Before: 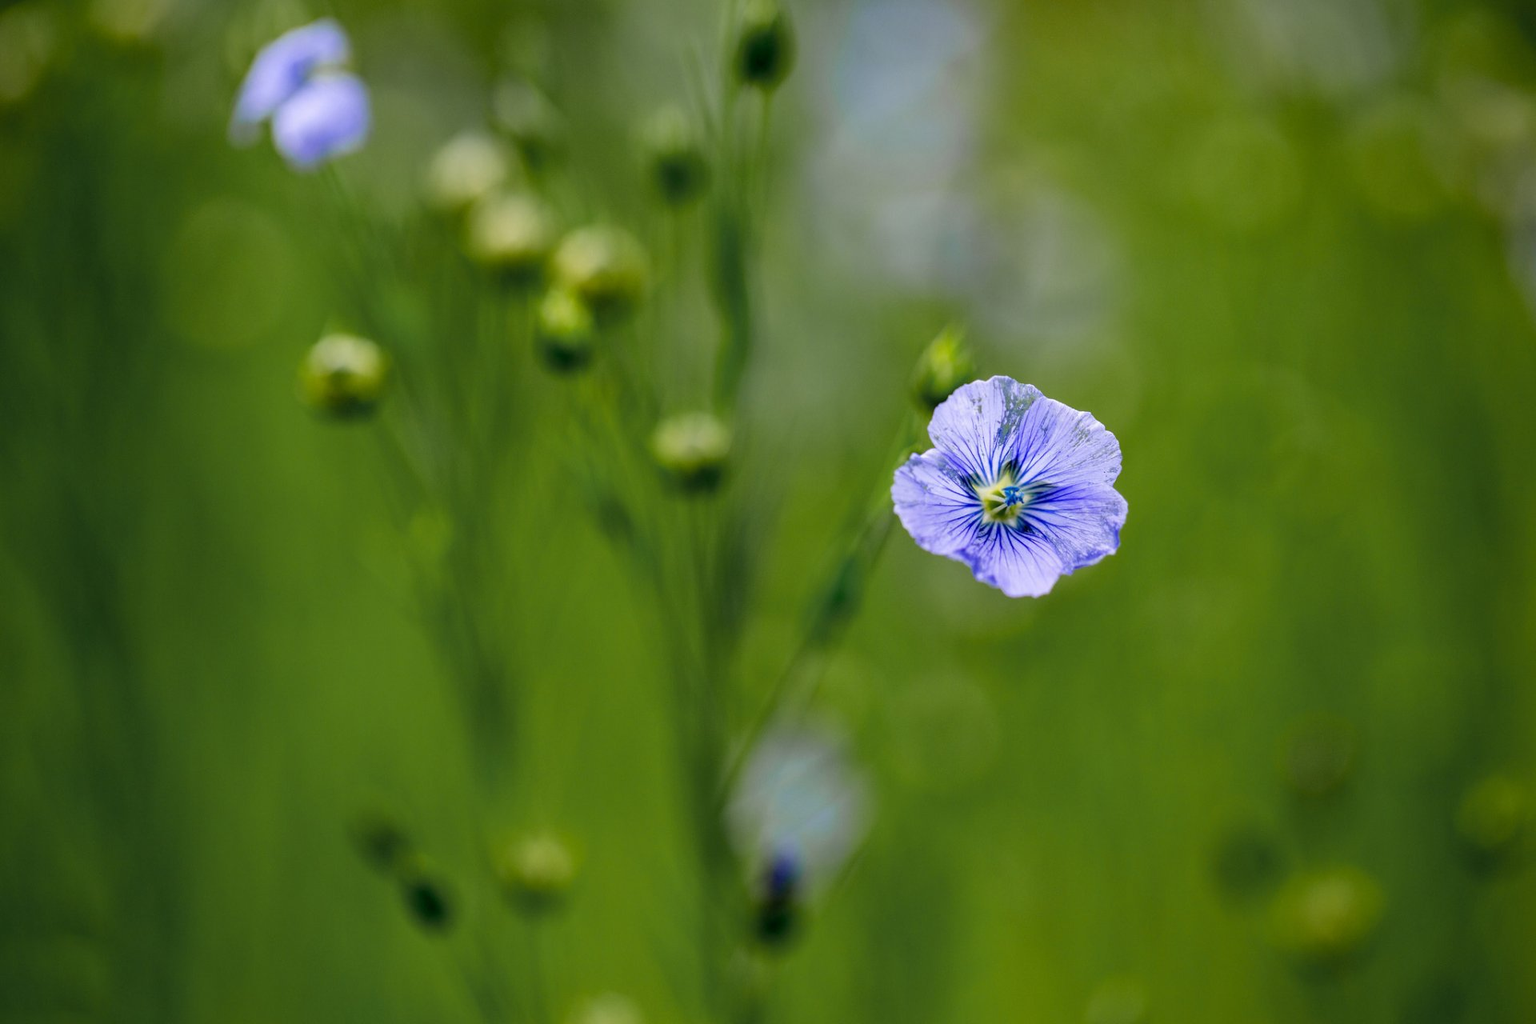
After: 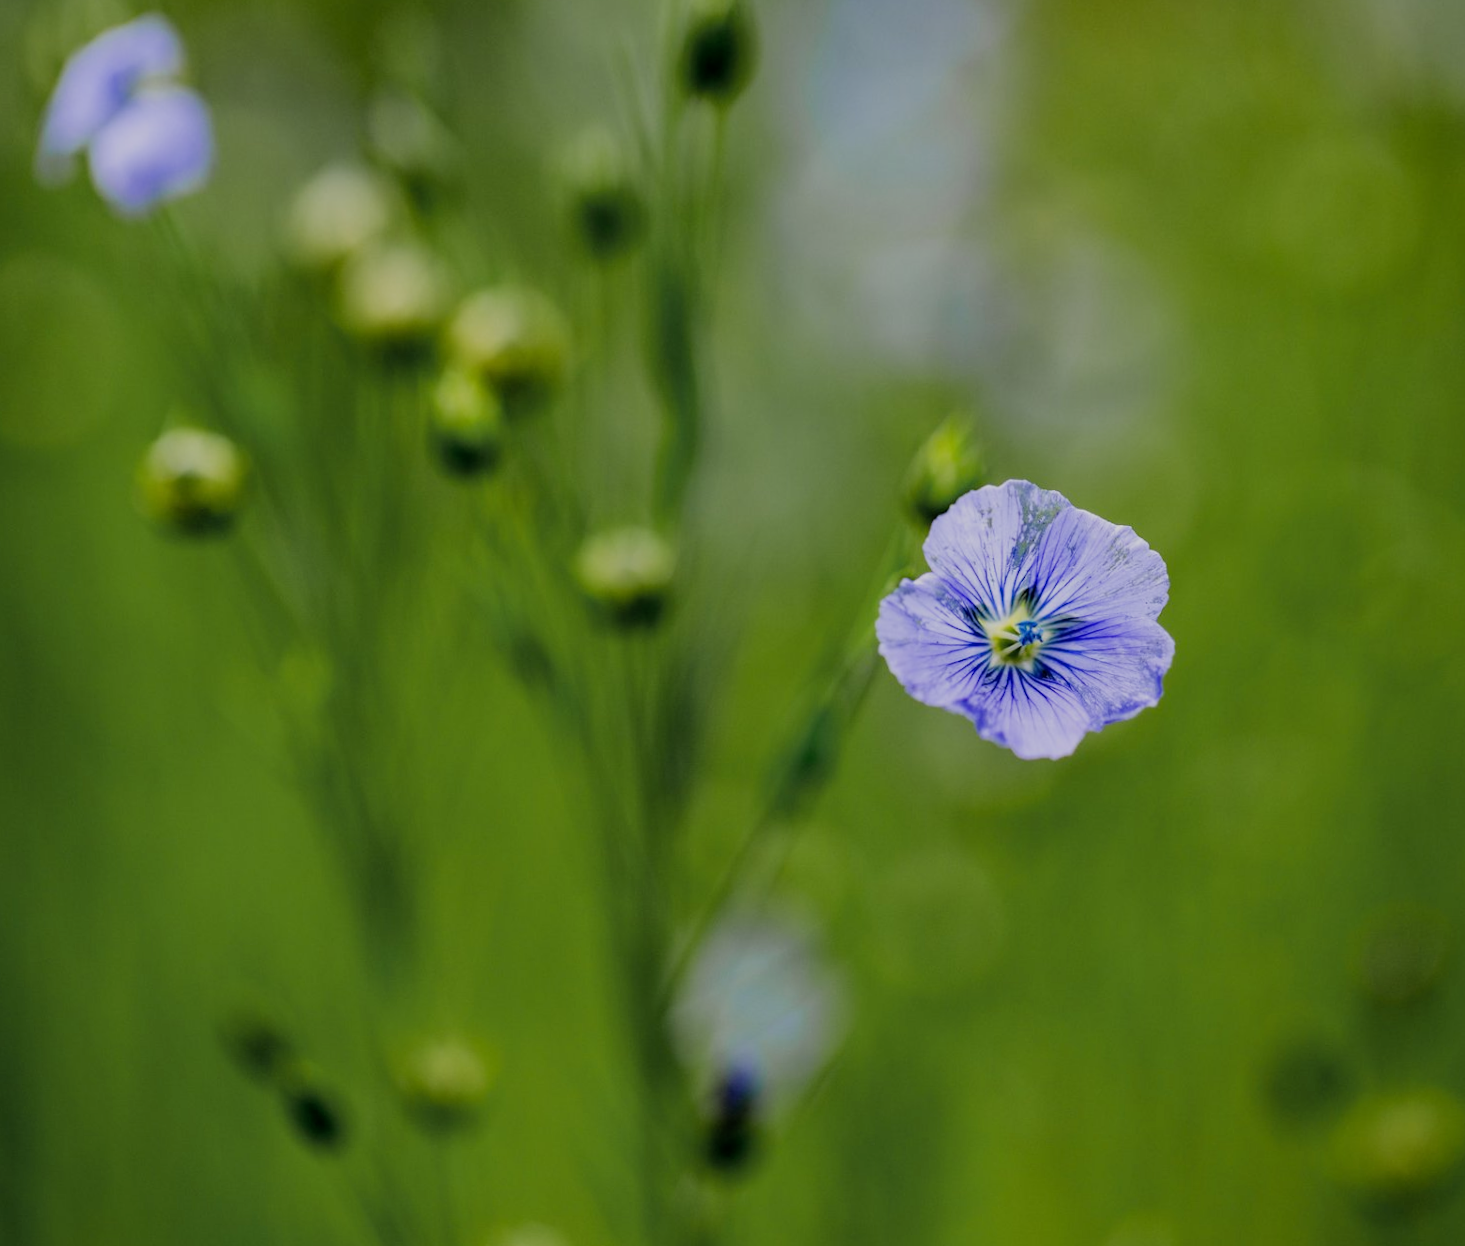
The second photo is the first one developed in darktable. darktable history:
sharpen: radius 5.325, amount 0.312, threshold 26.433
filmic rgb: black relative exposure -7.65 EV, white relative exposure 4.56 EV, hardness 3.61
rotate and perspective: rotation 0.074°, lens shift (vertical) 0.096, lens shift (horizontal) -0.041, crop left 0.043, crop right 0.952, crop top 0.024, crop bottom 0.979
crop and rotate: left 9.597%, right 10.195%
